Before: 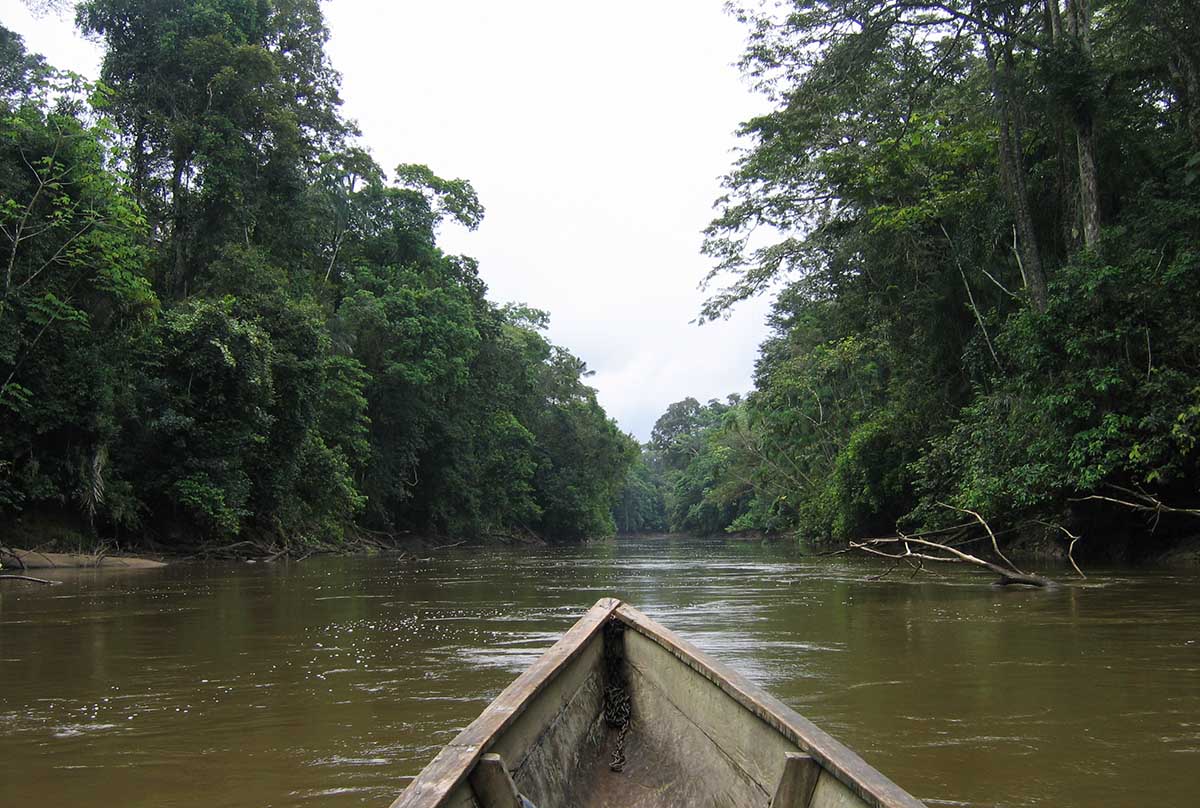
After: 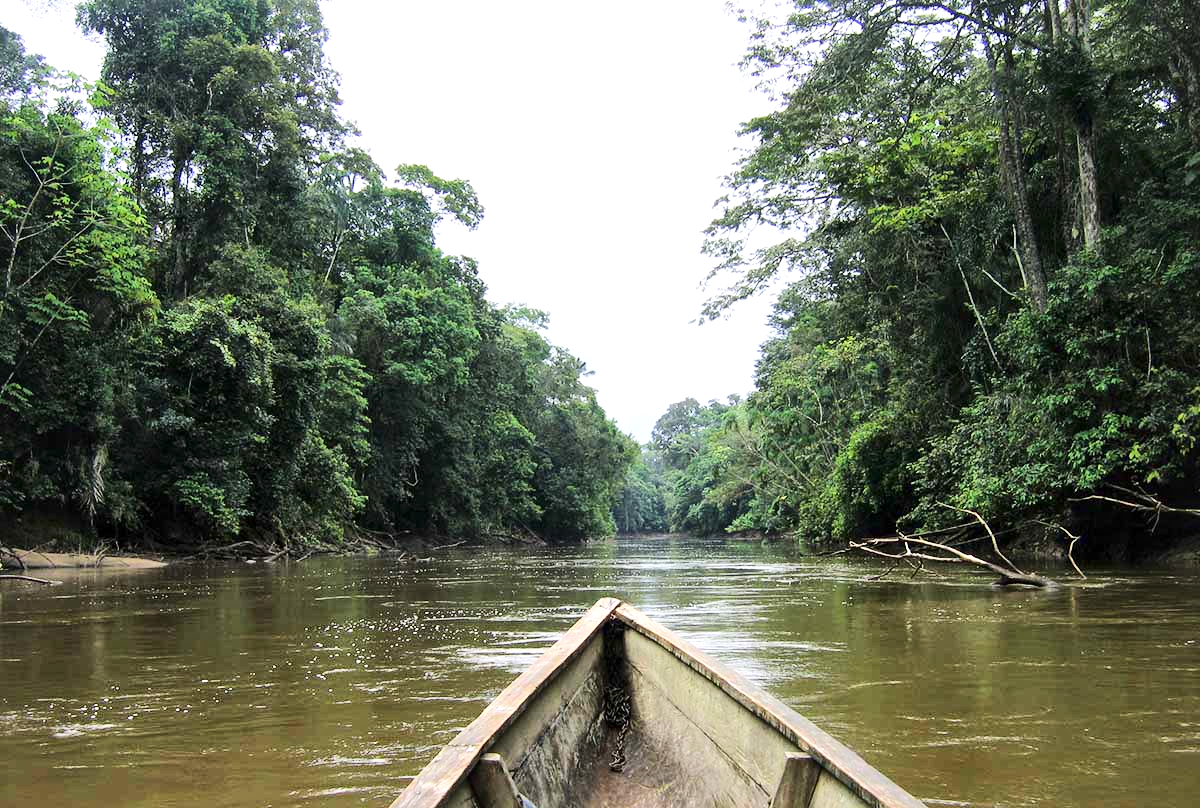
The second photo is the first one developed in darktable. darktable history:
tone equalizer: -7 EV 0.18 EV, -6 EV 0.12 EV, -5 EV 0.08 EV, -4 EV 0.04 EV, -2 EV -0.02 EV, -1 EV -0.04 EV, +0 EV -0.06 EV, luminance estimator HSV value / RGB max
tone curve: curves: ch0 [(0, 0.026) (0.146, 0.158) (0.272, 0.34) (0.453, 0.627) (0.687, 0.829) (1, 1)], color space Lab, linked channels, preserve colors none
exposure: exposure 0.3 EV, compensate highlight preservation false
local contrast: mode bilateral grid, contrast 25, coarseness 47, detail 151%, midtone range 0.2
